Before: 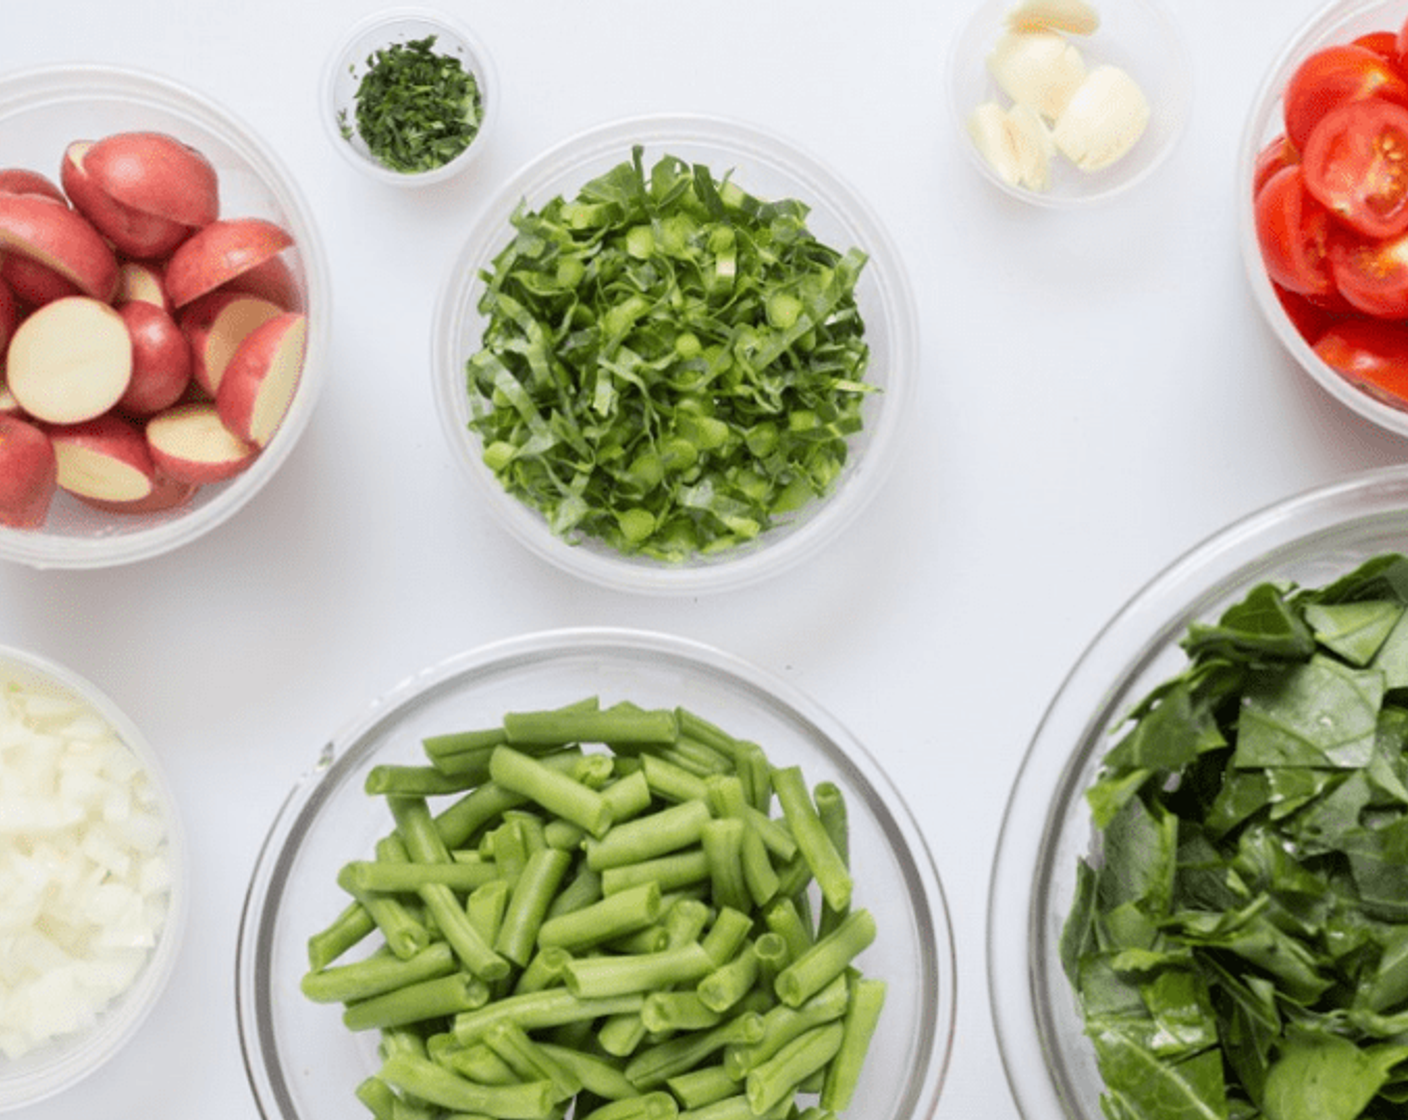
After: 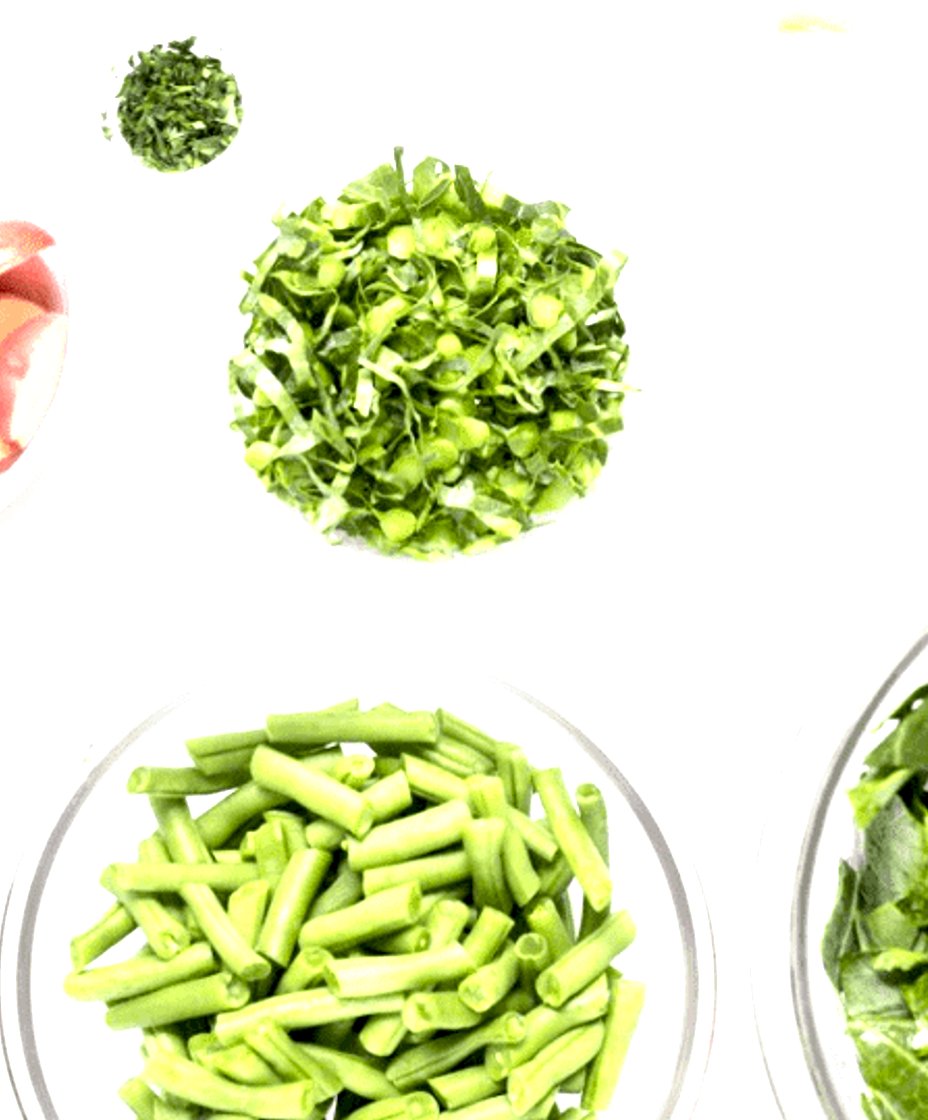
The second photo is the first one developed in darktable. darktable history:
crop: left 17.03%, right 16.997%
tone equalizer: -8 EV -0.391 EV, -7 EV -0.427 EV, -6 EV -0.363 EV, -5 EV -0.232 EV, -3 EV 0.247 EV, -2 EV 0.353 EV, -1 EV 0.403 EV, +0 EV 0.394 EV, edges refinement/feathering 500, mask exposure compensation -1.57 EV, preserve details no
exposure: black level correction 0.01, exposure 1 EV, compensate exposure bias true, compensate highlight preservation false
